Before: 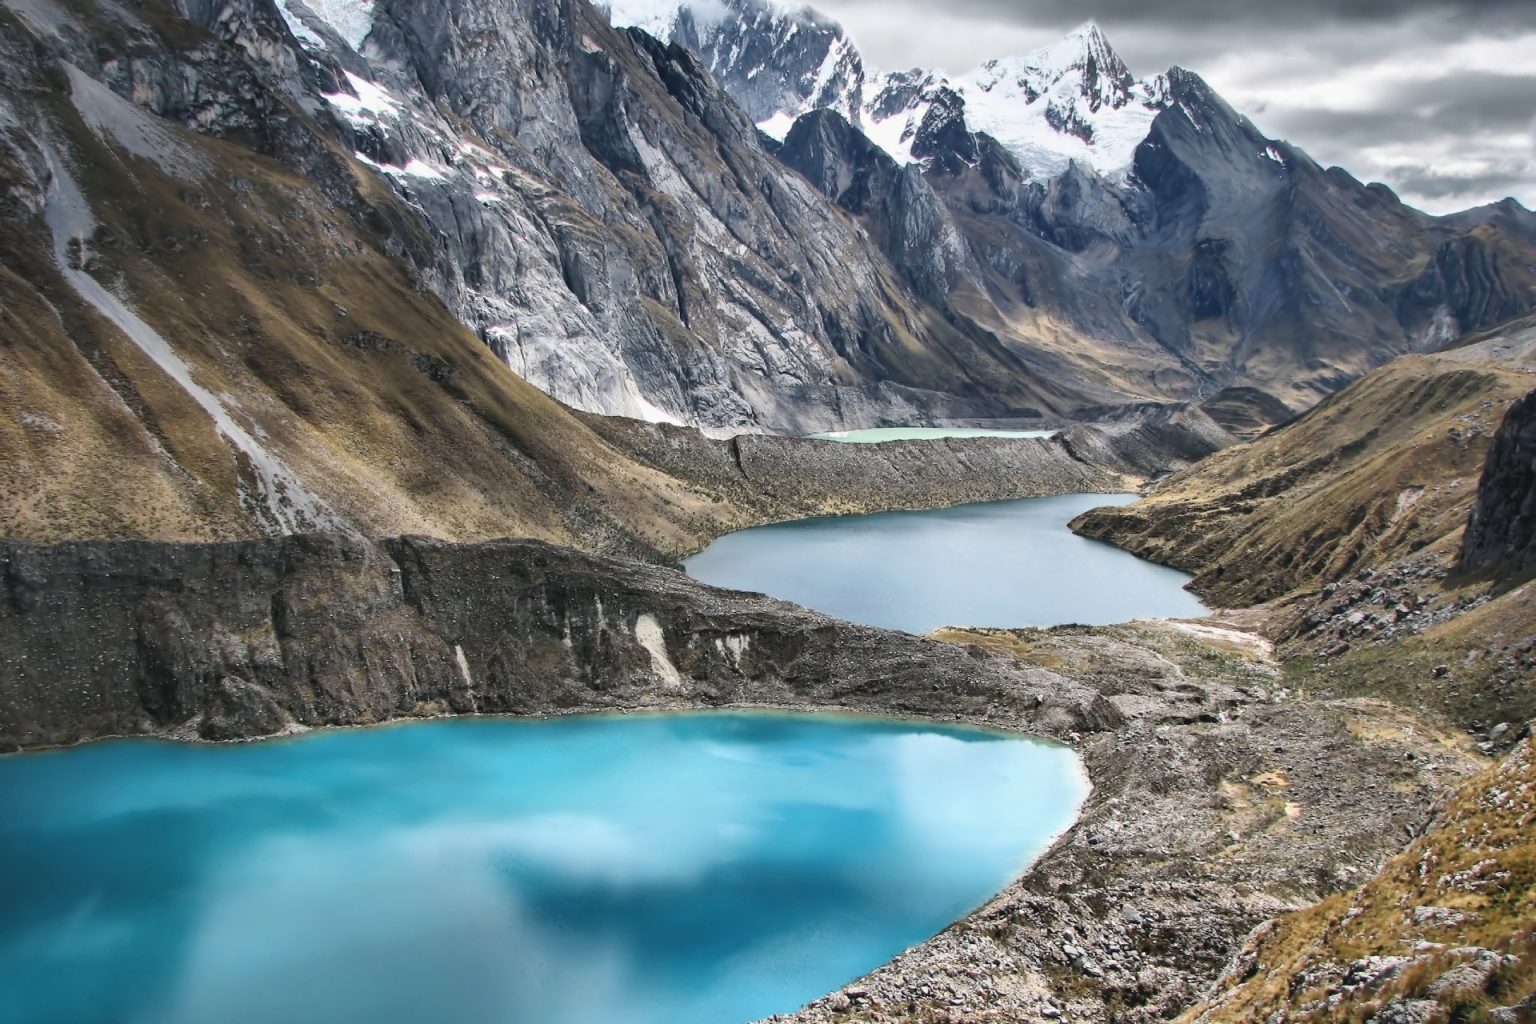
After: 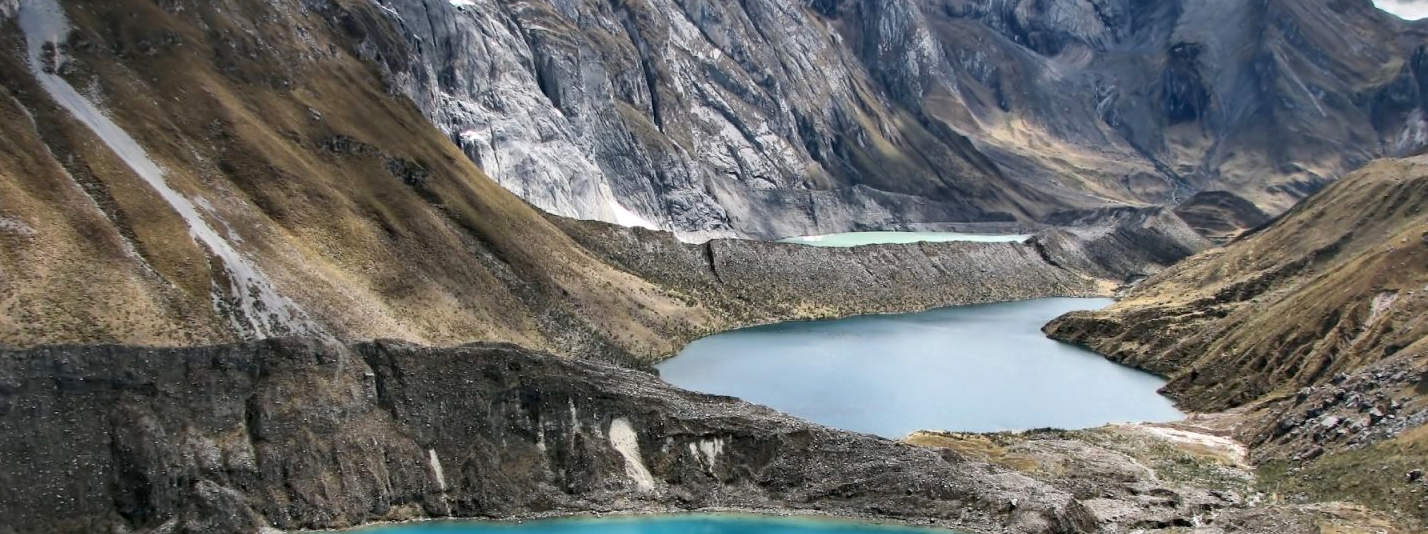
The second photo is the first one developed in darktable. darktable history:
crop: left 1.744%, top 19.225%, right 5.069%, bottom 28.357%
exposure: black level correction 0.007, exposure 0.093 EV, compensate highlight preservation false
